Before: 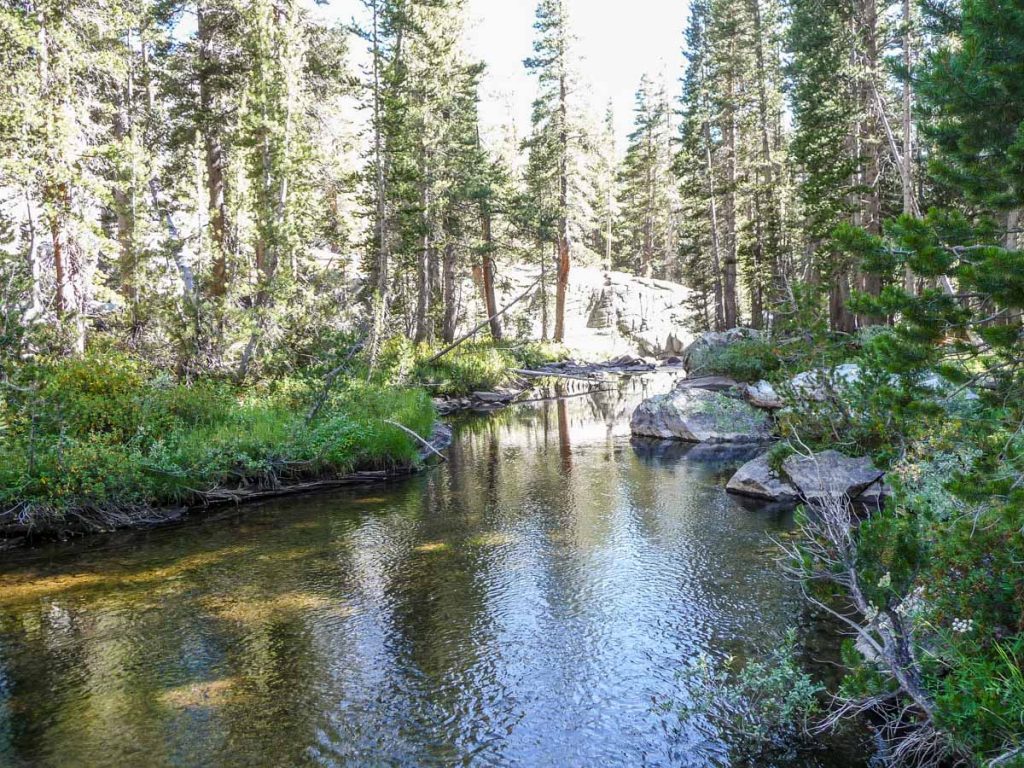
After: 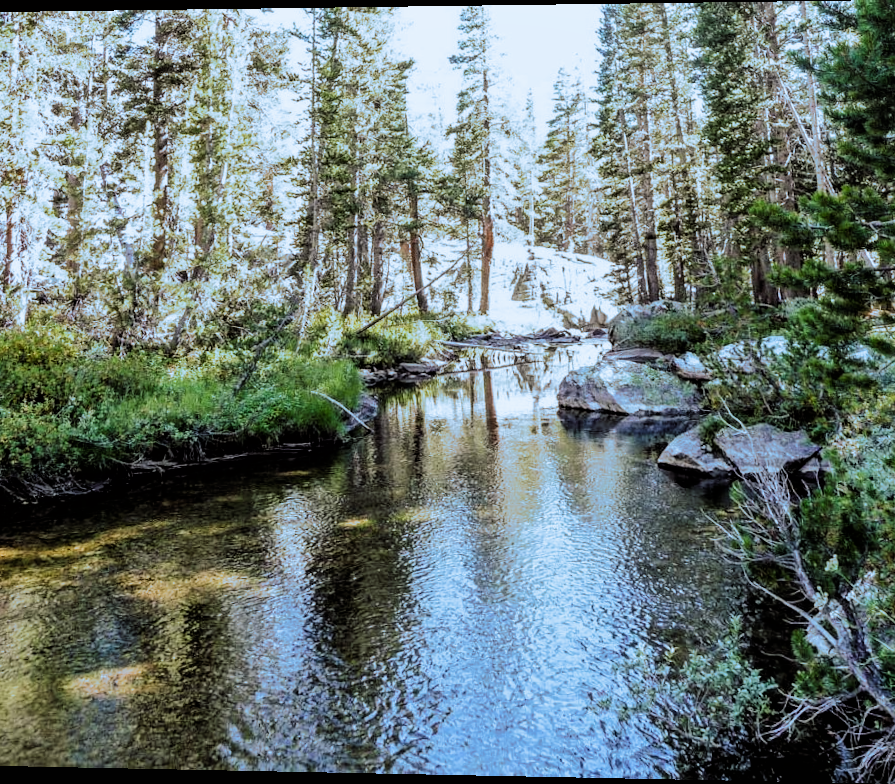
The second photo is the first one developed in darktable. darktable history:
crop and rotate: left 9.597%, right 10.195%
rotate and perspective: rotation 0.128°, lens shift (vertical) -0.181, lens shift (horizontal) -0.044, shear 0.001, automatic cropping off
shadows and highlights: shadows 32.83, highlights -47.7, soften with gaussian
split-toning: shadows › hue 351.18°, shadows › saturation 0.86, highlights › hue 218.82°, highlights › saturation 0.73, balance -19.167
filmic rgb: black relative exposure -4 EV, white relative exposure 3 EV, hardness 3.02, contrast 1.4
